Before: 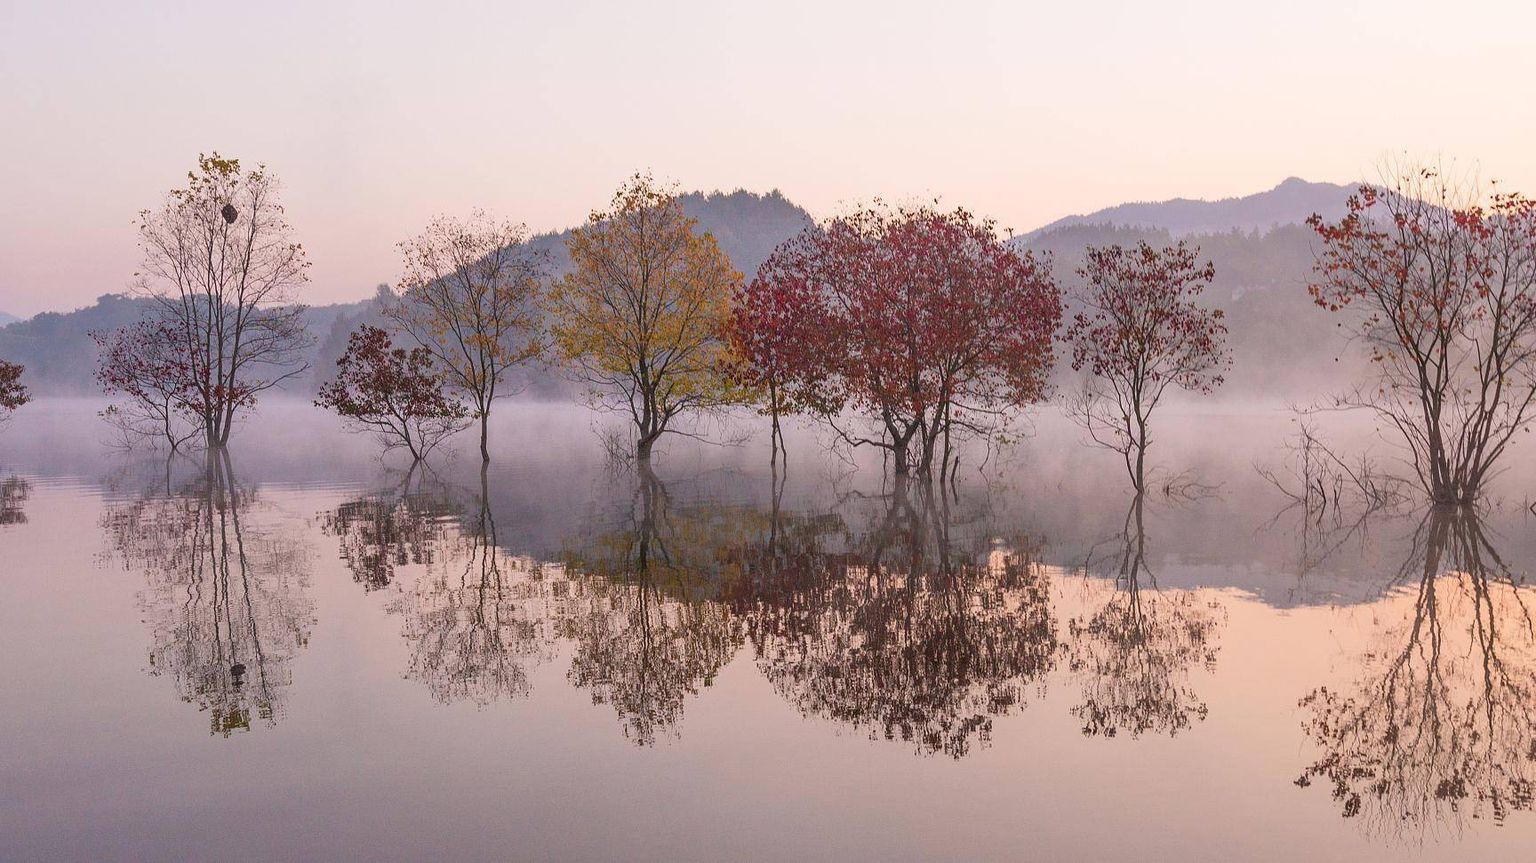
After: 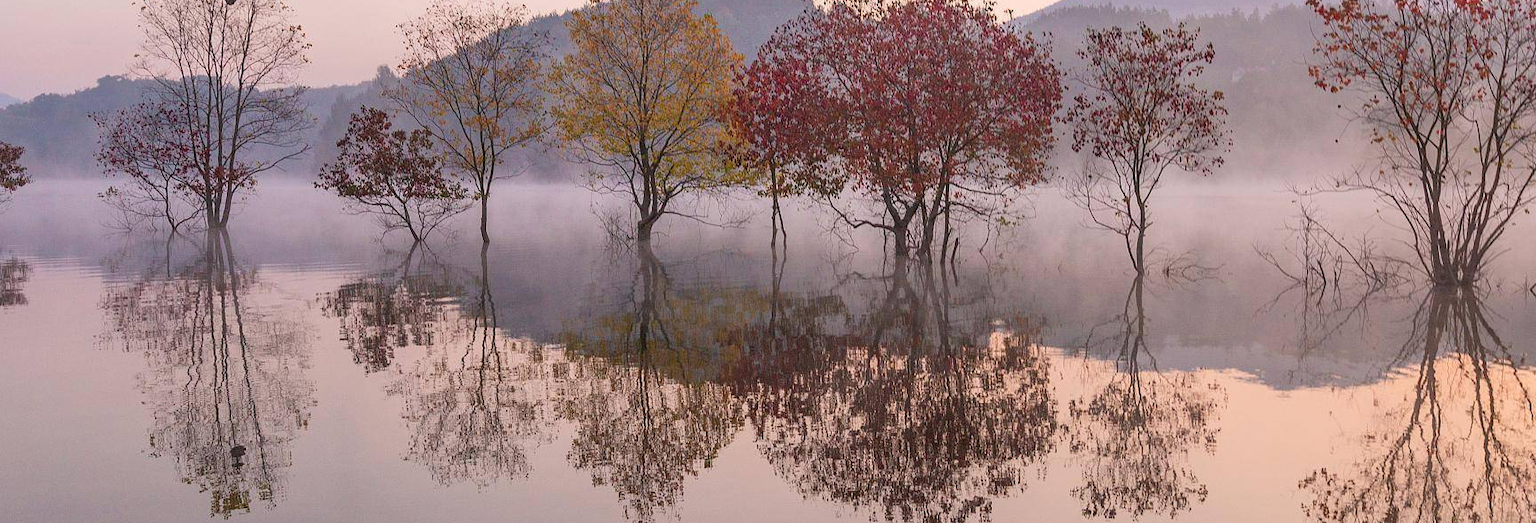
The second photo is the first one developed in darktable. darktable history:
vignetting: fall-off start 100%, brightness 0.05, saturation 0
crop and rotate: top 25.357%, bottom 13.942%
